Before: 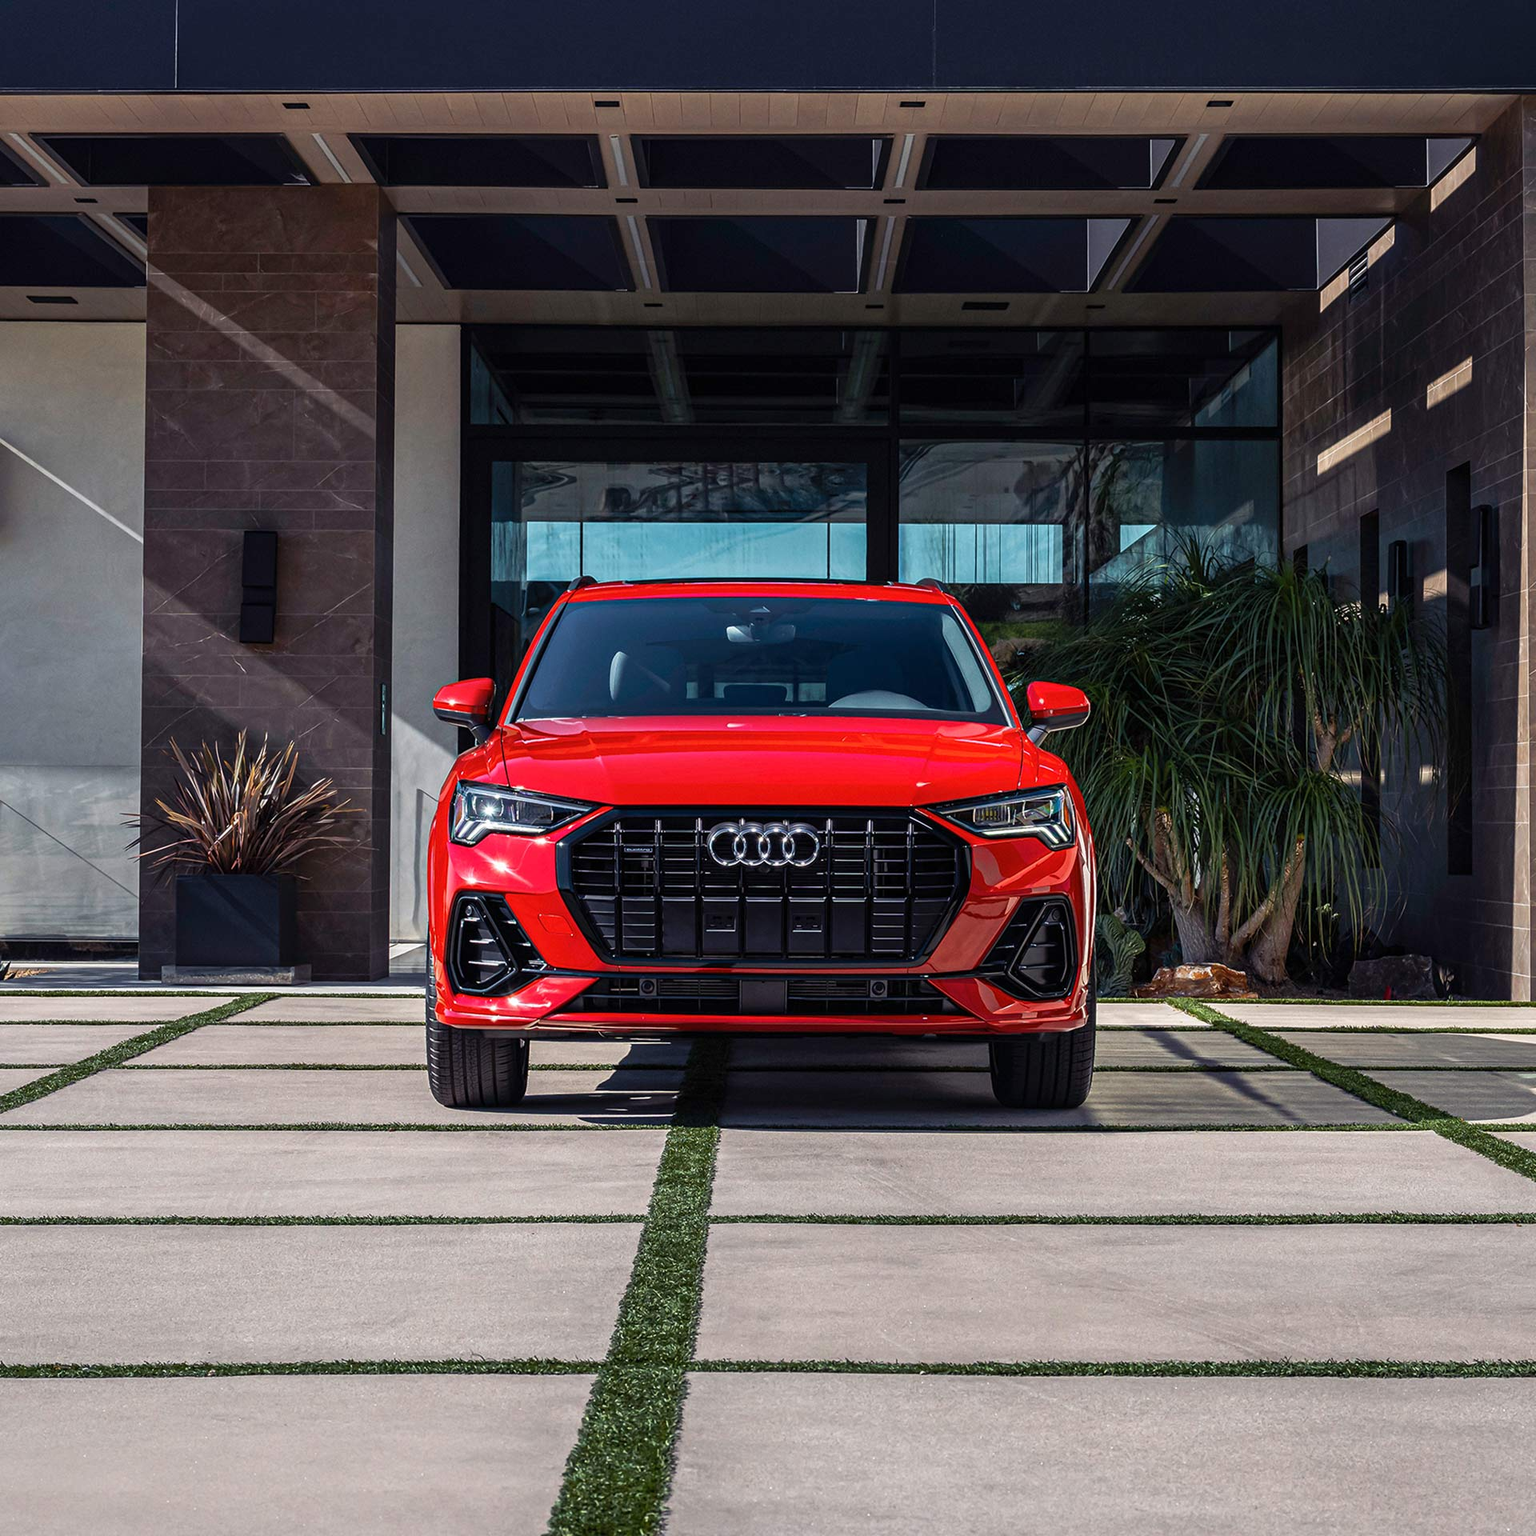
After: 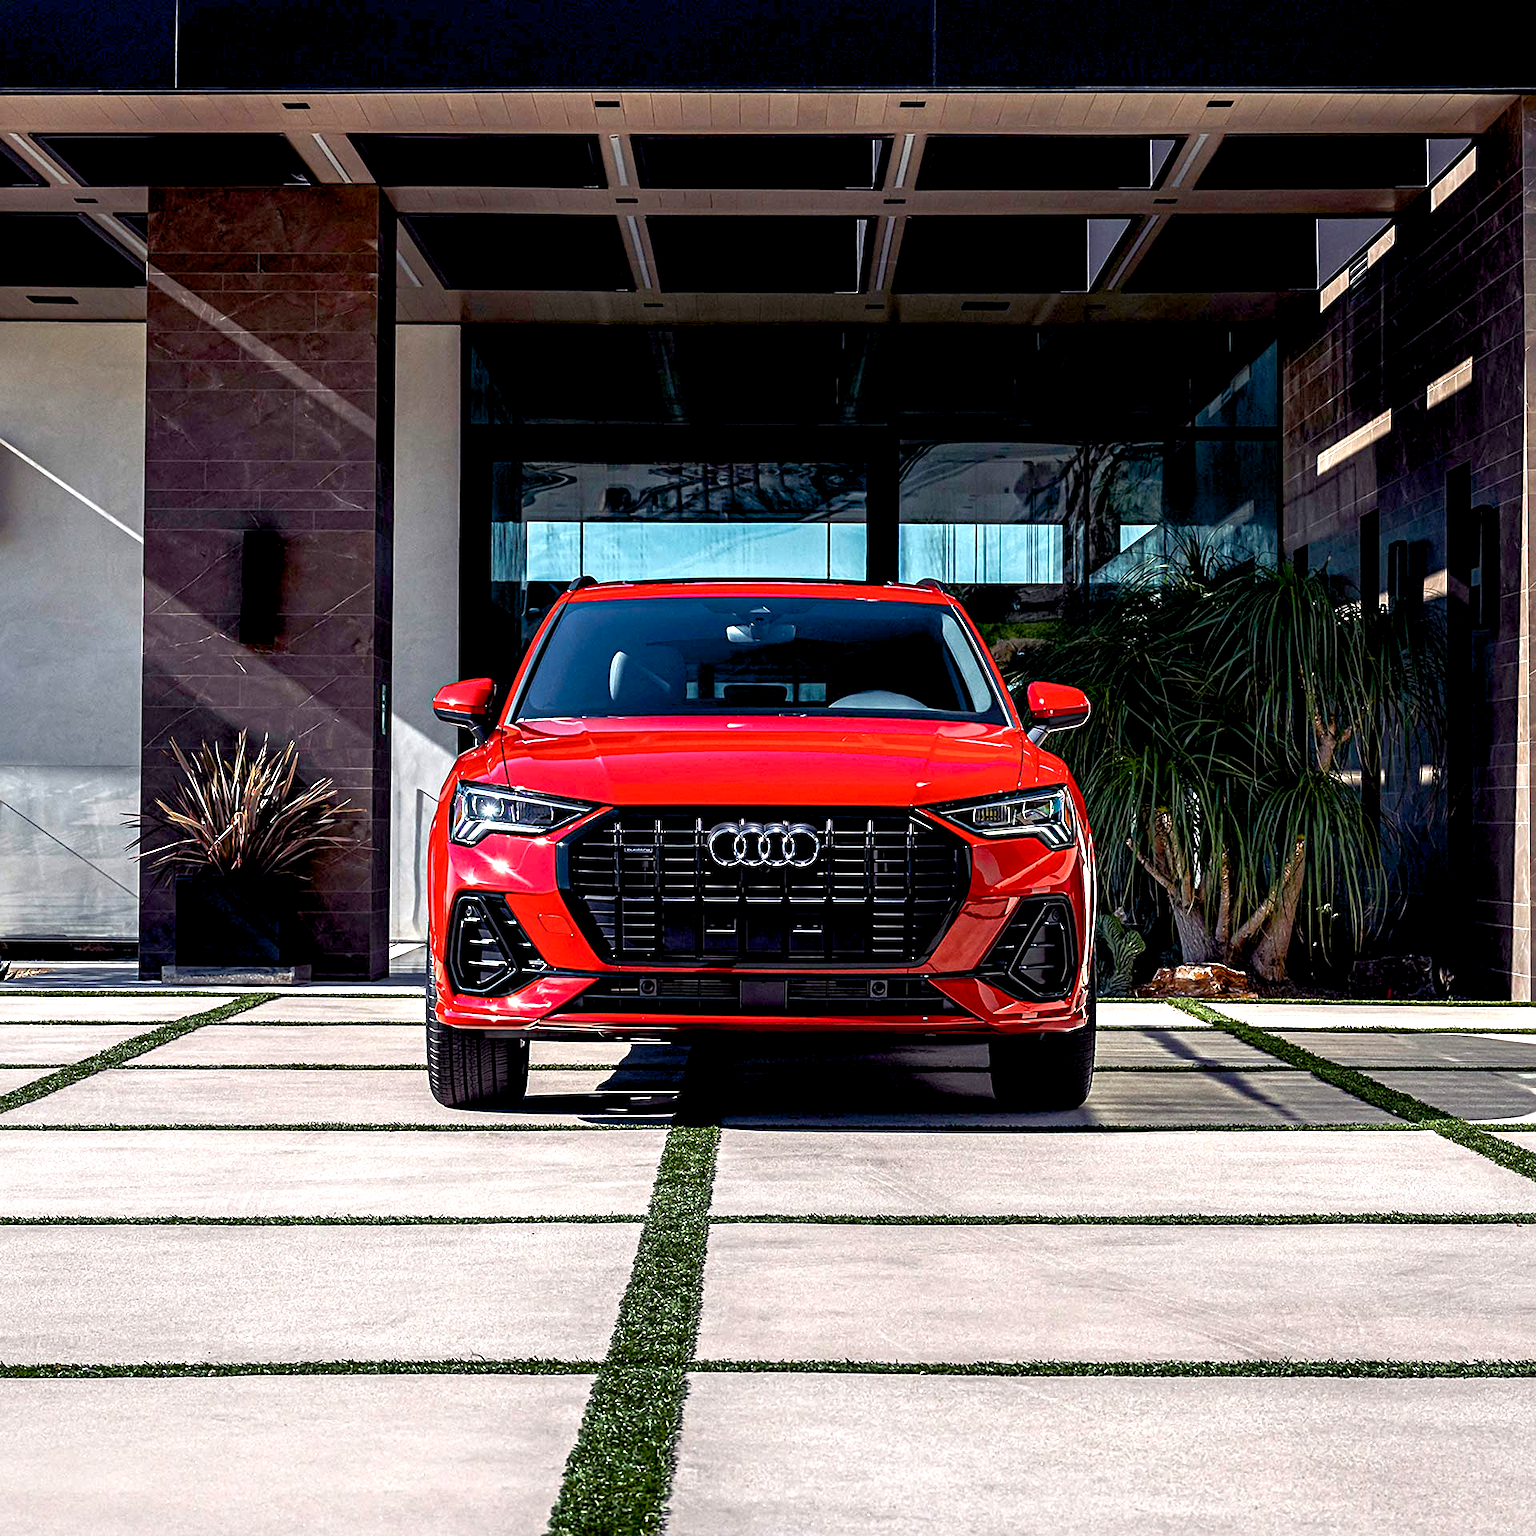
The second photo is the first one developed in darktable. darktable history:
sharpen: radius 2.506, amount 0.326
color balance rgb: highlights gain › luminance 17.326%, global offset › luminance -1.425%, perceptual saturation grading › global saturation 0.633%, perceptual saturation grading › highlights -30.379%, perceptual saturation grading › shadows 19.194%, perceptual brilliance grading › global brilliance 18.265%
